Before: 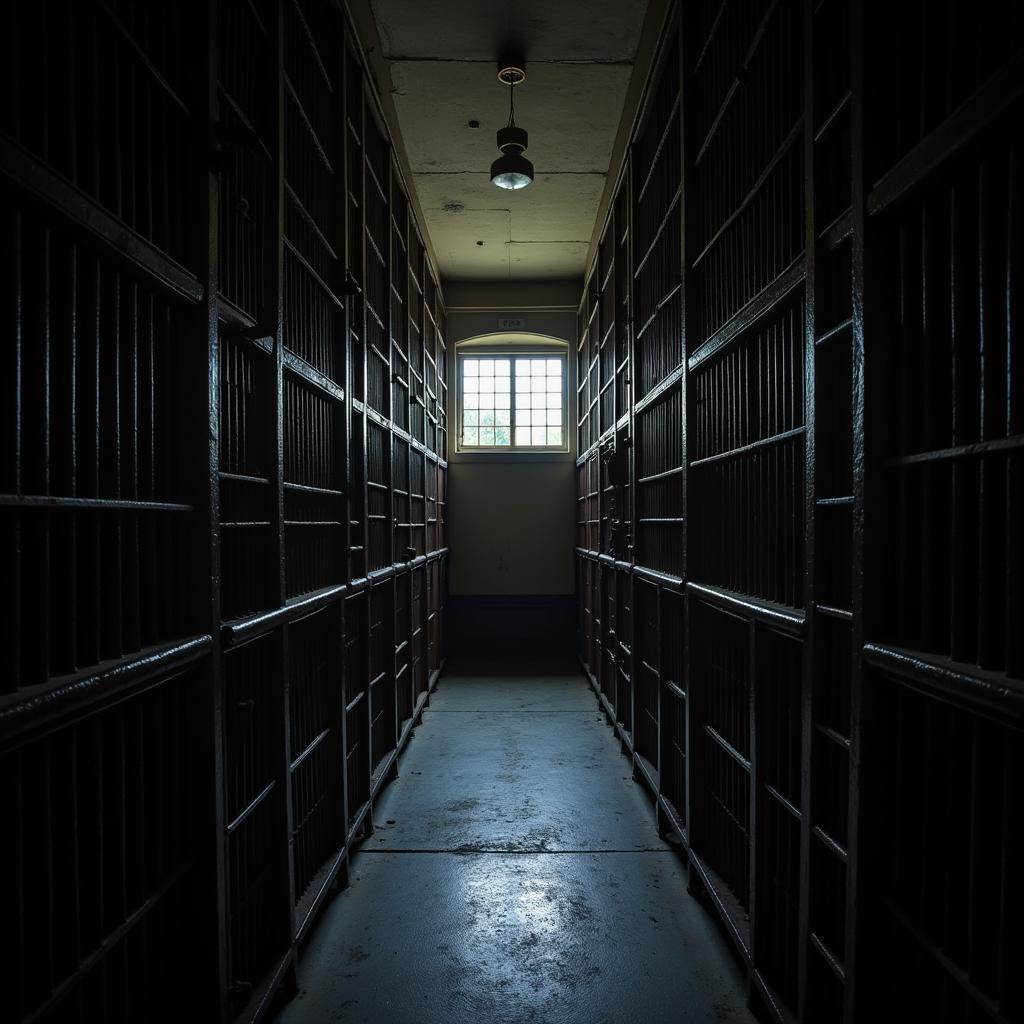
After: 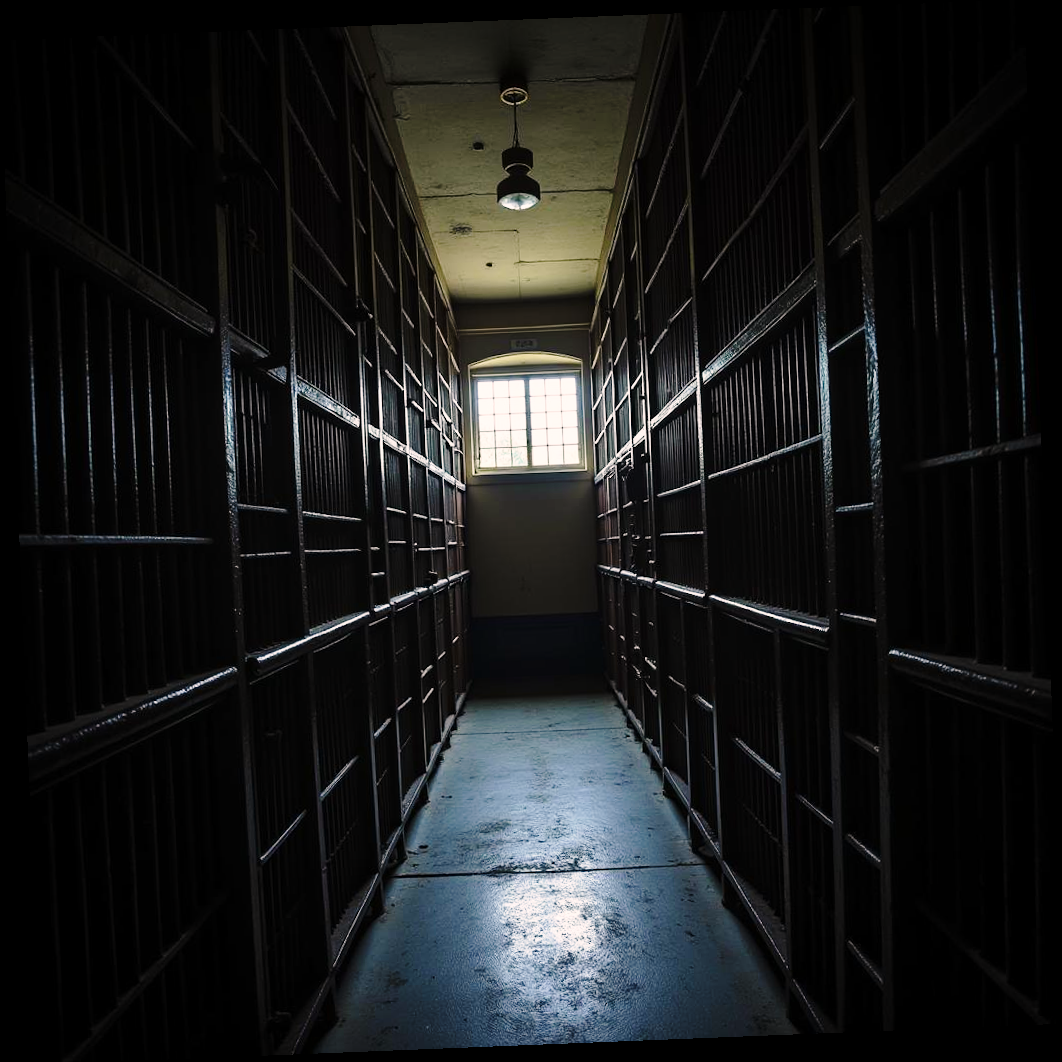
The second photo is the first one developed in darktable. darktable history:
base curve: curves: ch0 [(0, 0) (0.028, 0.03) (0.121, 0.232) (0.46, 0.748) (0.859, 0.968) (1, 1)], preserve colors none
color correction: highlights a* 5.81, highlights b* 4.84
crop: top 0.05%, bottom 0.098%
rotate and perspective: rotation -2.29°, automatic cropping off
